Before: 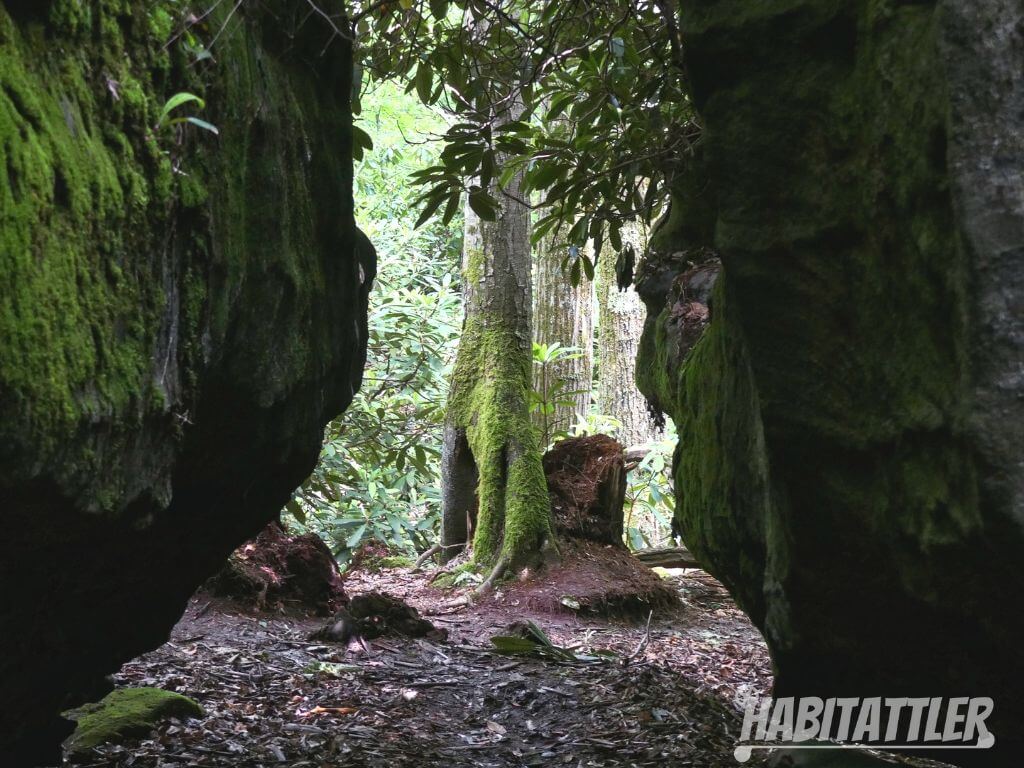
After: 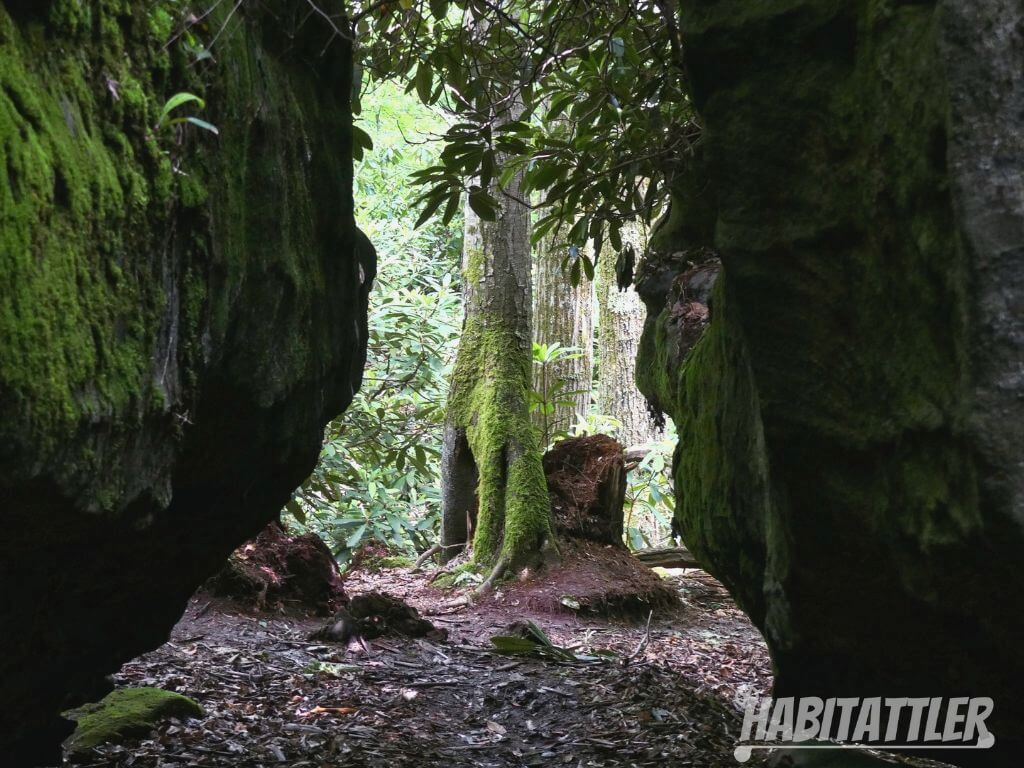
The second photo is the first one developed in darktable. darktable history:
tone curve: curves: ch0 [(0, 0) (0.003, 0.003) (0.011, 0.011) (0.025, 0.024) (0.044, 0.043) (0.069, 0.068) (0.1, 0.098) (0.136, 0.133) (0.177, 0.174) (0.224, 0.22) (0.277, 0.272) (0.335, 0.329) (0.399, 0.391) (0.468, 0.459) (0.543, 0.545) (0.623, 0.625) (0.709, 0.711) (0.801, 0.802) (0.898, 0.898) (1, 1)], preserve colors none
exposure: black level correction 0.002, exposure -0.1 EV, compensate highlight preservation false
